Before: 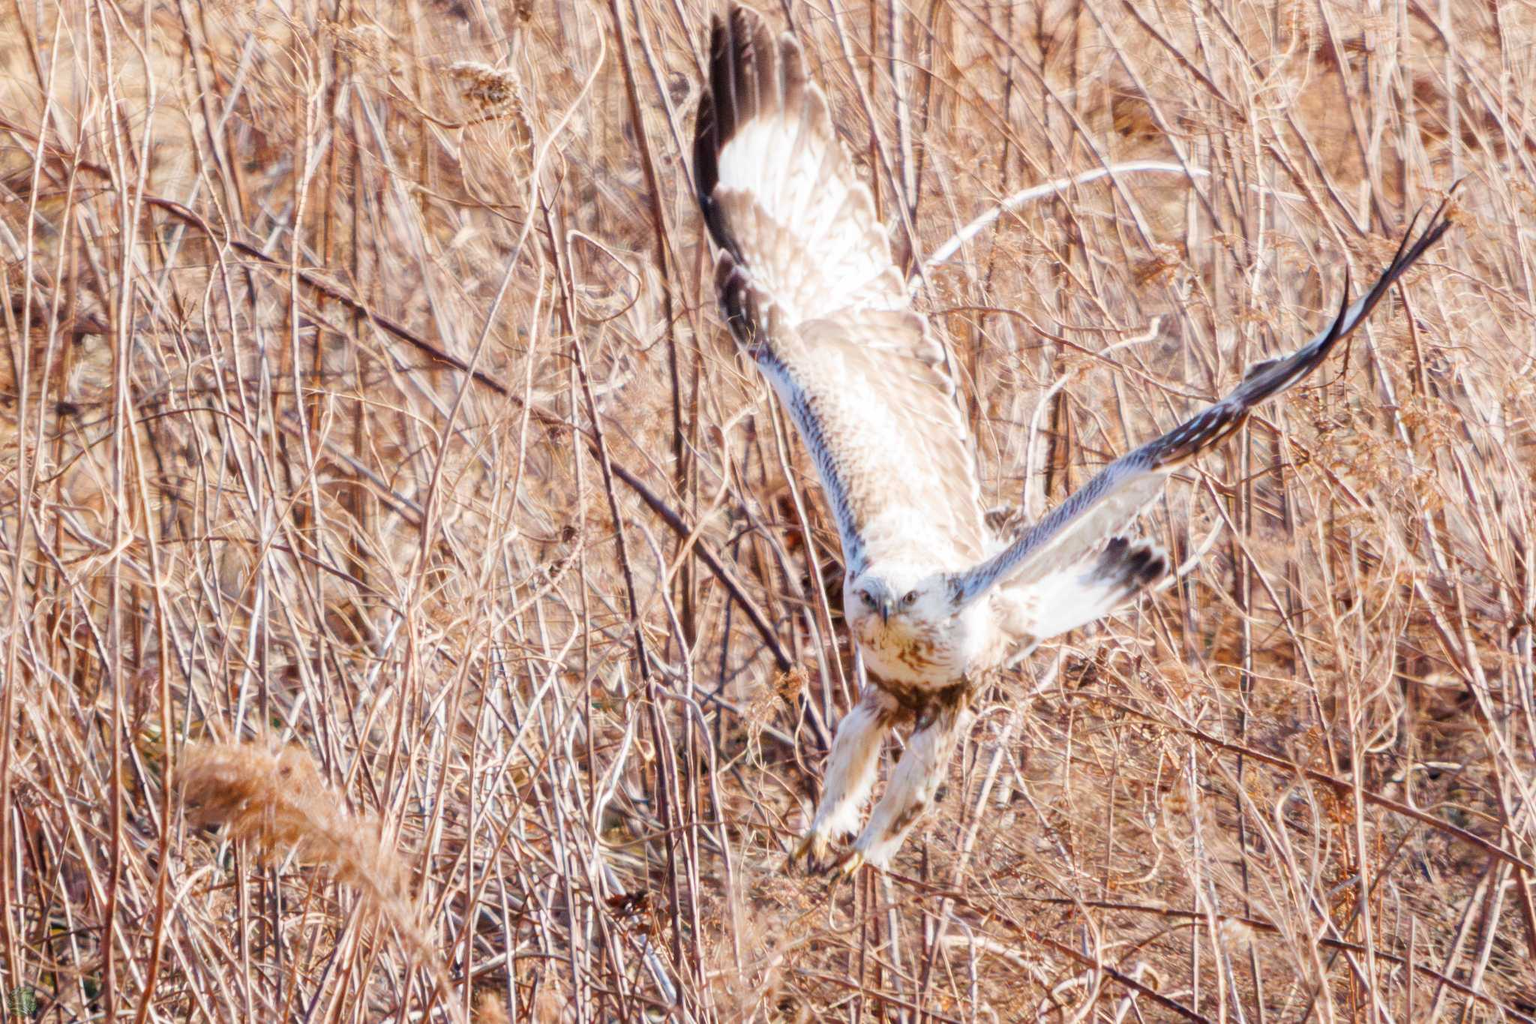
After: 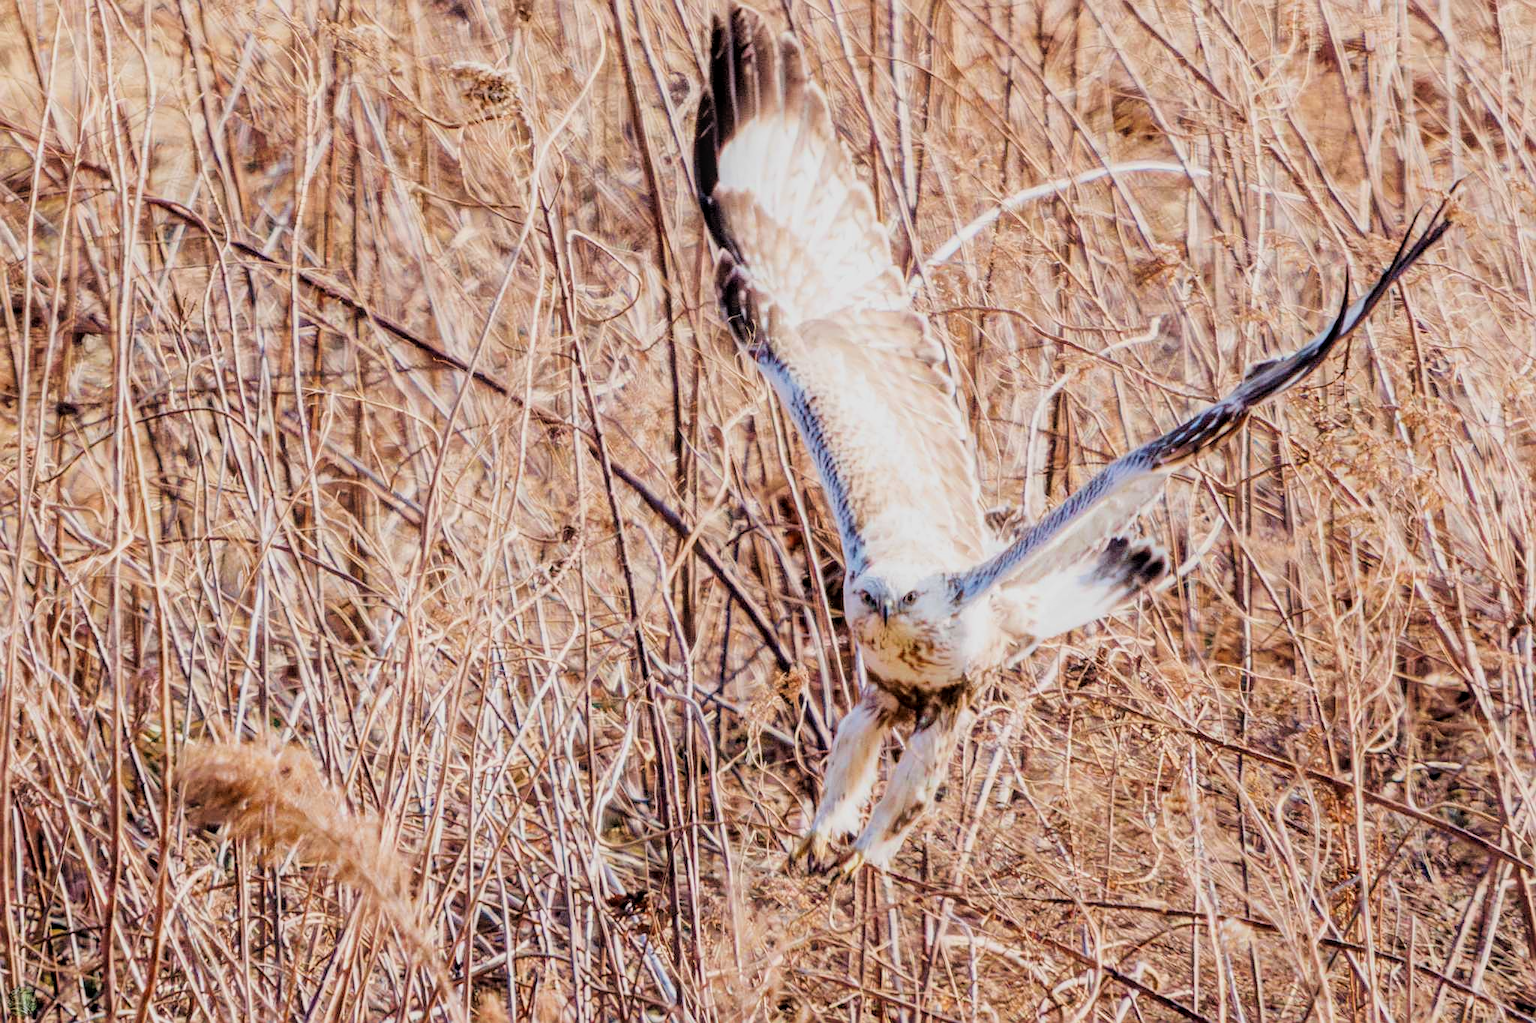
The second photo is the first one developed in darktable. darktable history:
sharpen: on, module defaults
local contrast: on, module defaults
velvia: on, module defaults
filmic rgb: black relative exposure -5 EV, hardness 2.88, contrast 1.1
